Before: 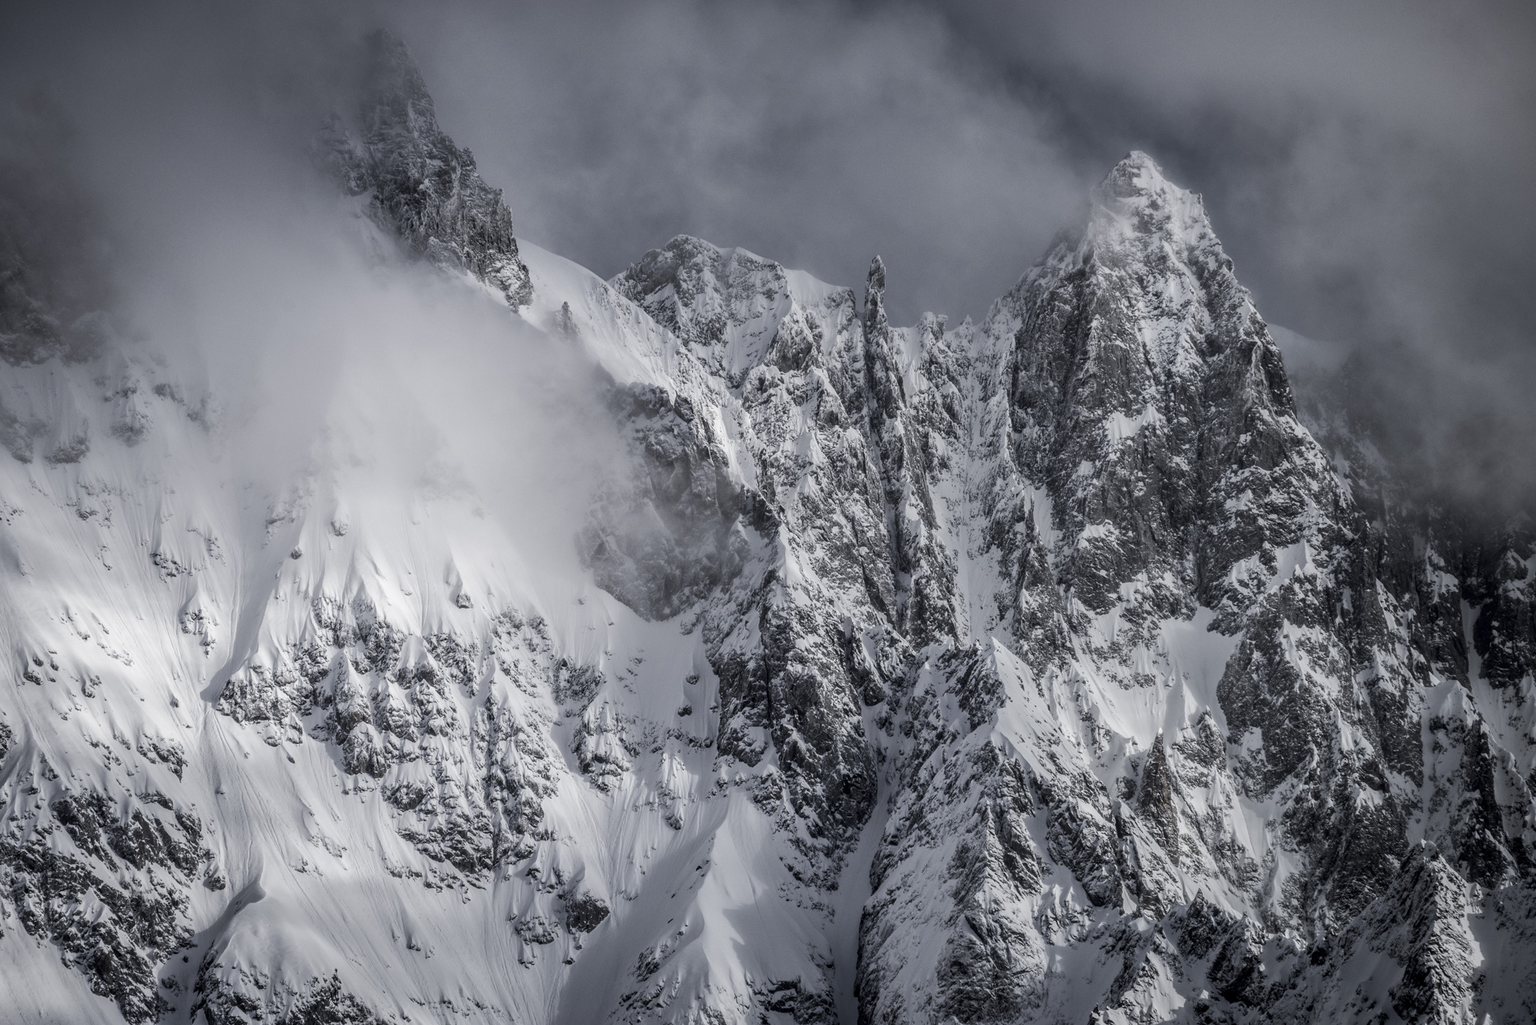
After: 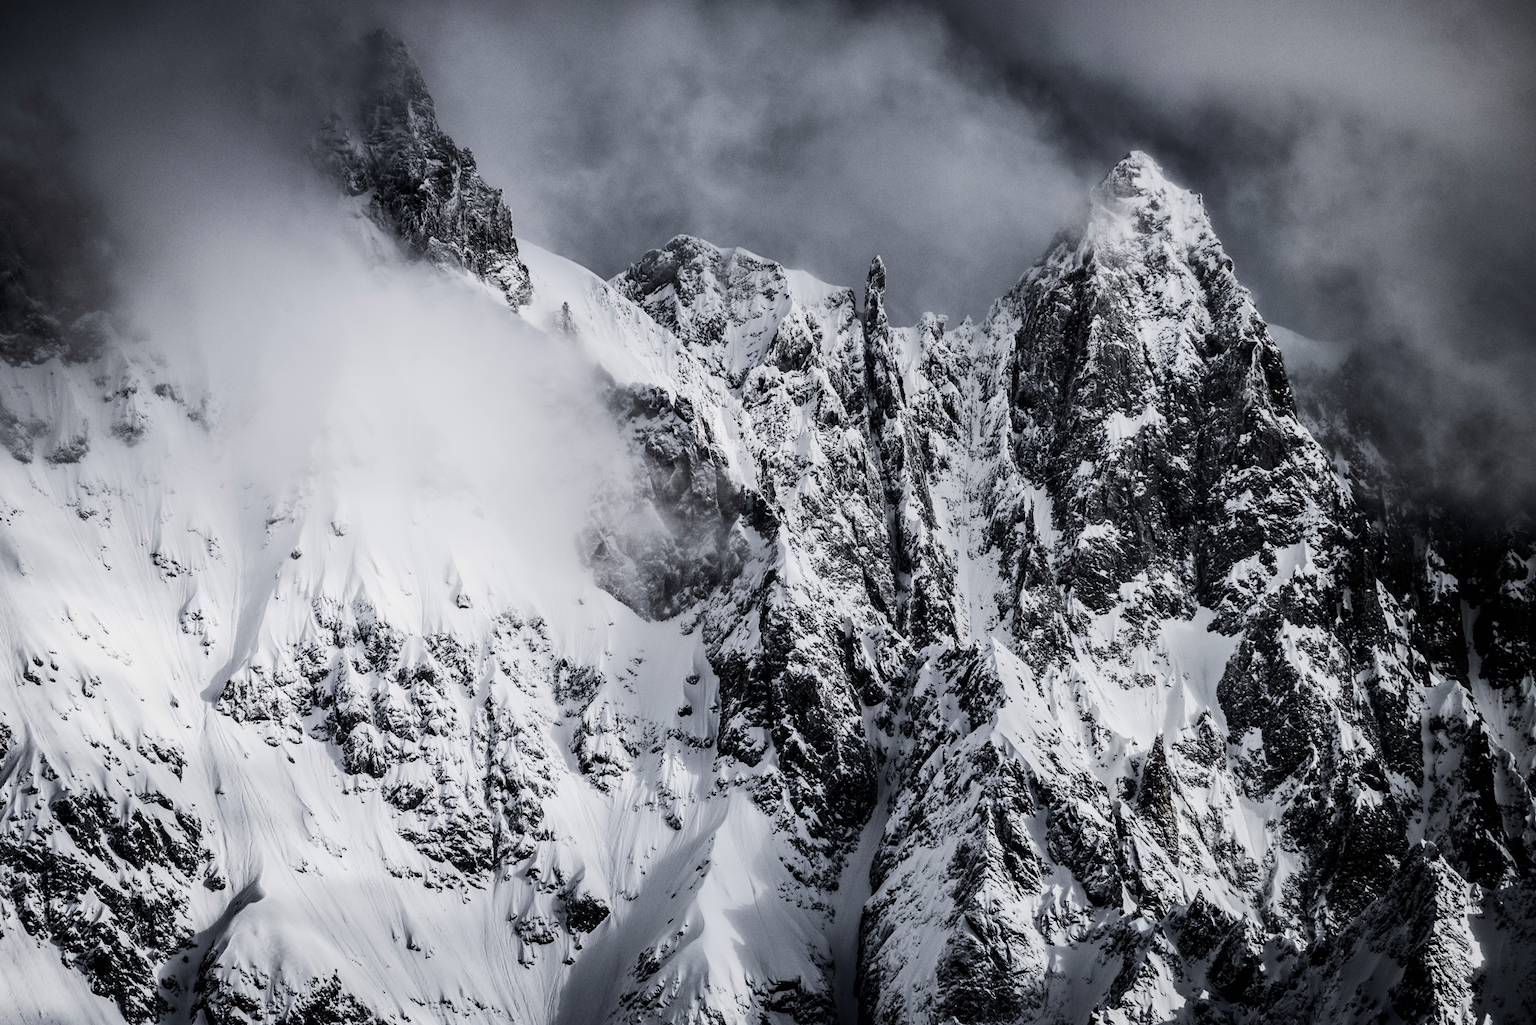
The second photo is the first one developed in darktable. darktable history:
filmic rgb: black relative exposure -7.65 EV, white relative exposure 4.56 EV, hardness 3.61
tone equalizer: -8 EV -0.75 EV, -7 EV -0.7 EV, -6 EV -0.6 EV, -5 EV -0.4 EV, -3 EV 0.4 EV, -2 EV 0.6 EV, -1 EV 0.7 EV, +0 EV 0.75 EV, edges refinement/feathering 500, mask exposure compensation -1.57 EV, preserve details no
contrast brightness saturation: contrast 0.24, brightness 0.09
exposure: exposure -0.293 EV, compensate highlight preservation false
